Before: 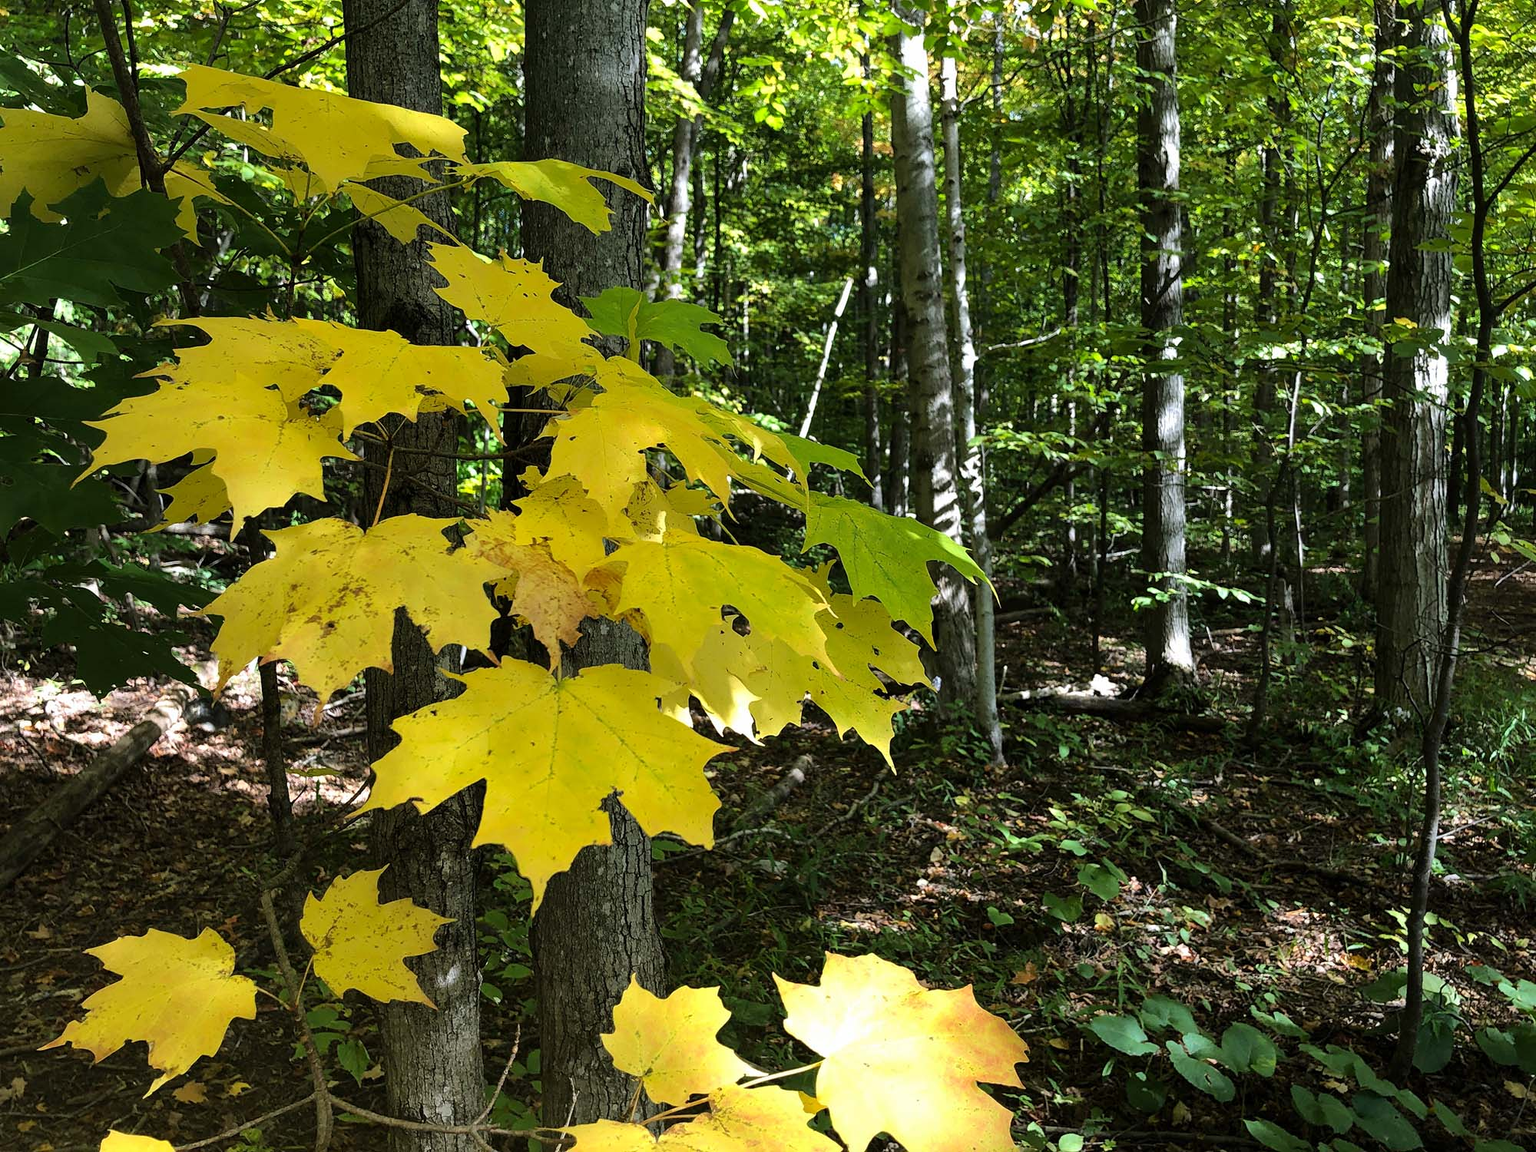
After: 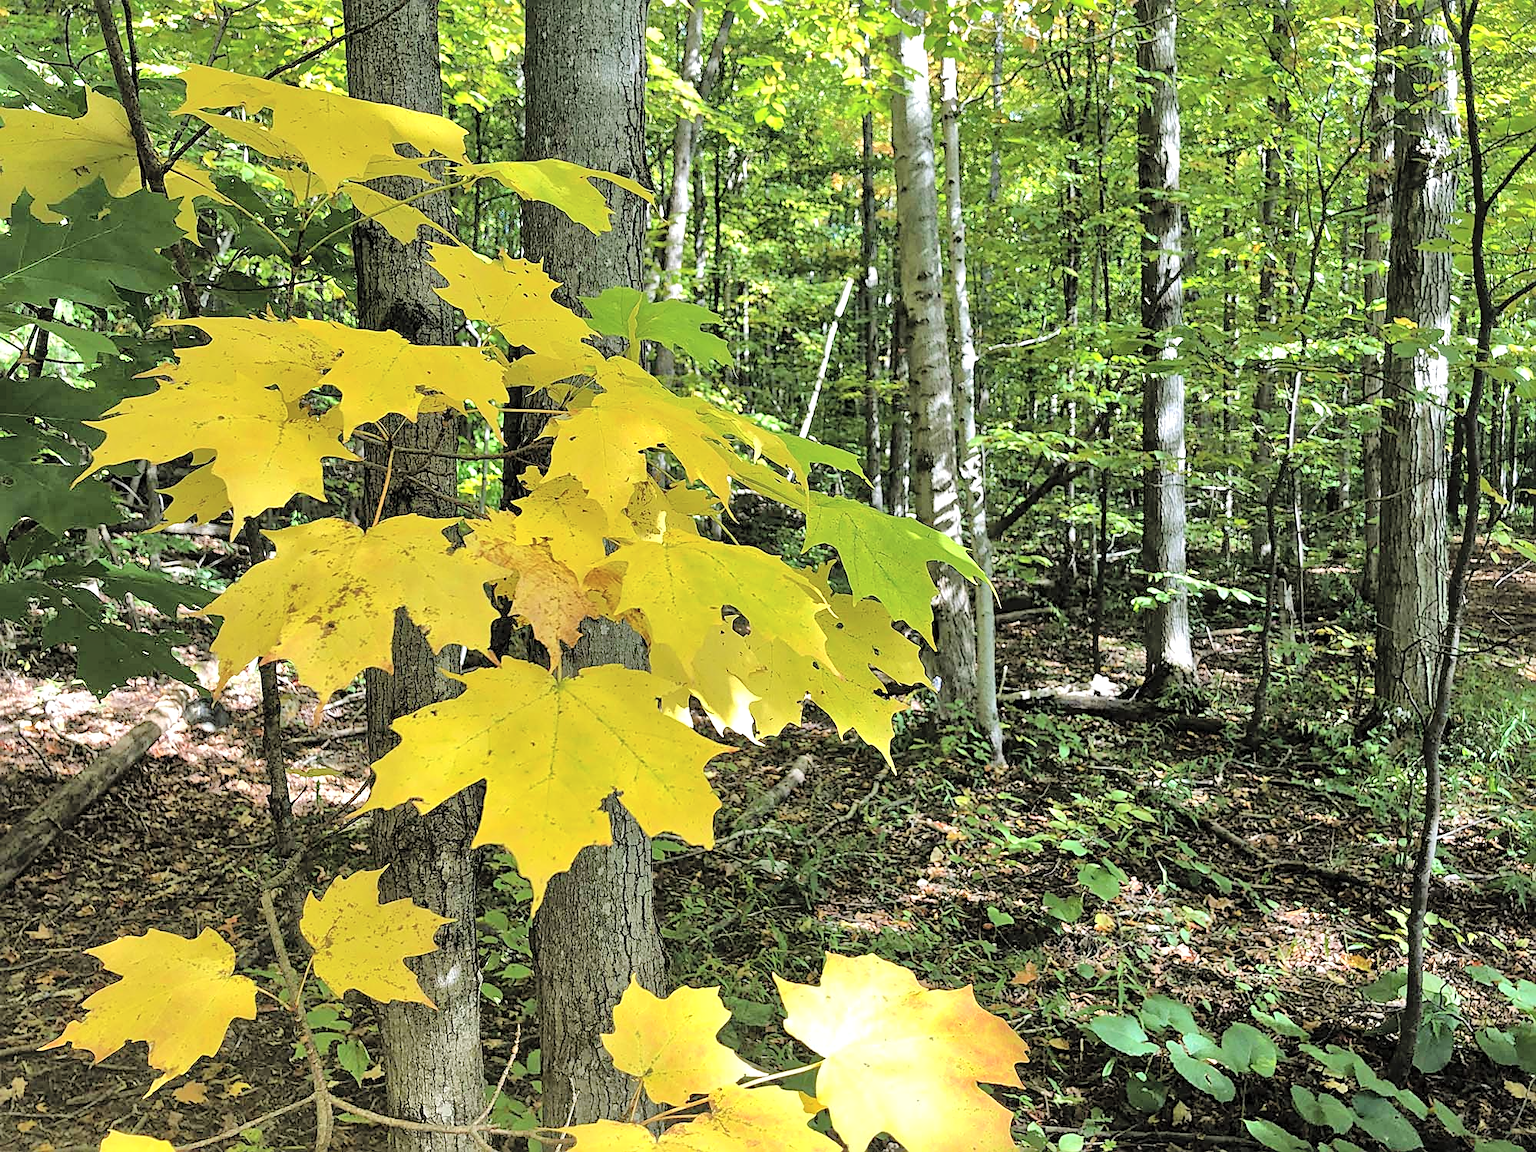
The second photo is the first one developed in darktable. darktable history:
sharpen: on, module defaults
tone equalizer: -7 EV 0.156 EV, -6 EV 0.605 EV, -5 EV 1.18 EV, -4 EV 1.34 EV, -3 EV 1.17 EV, -2 EV 0.6 EV, -1 EV 0.149 EV
contrast brightness saturation: brightness 0.28
local contrast: mode bilateral grid, contrast 19, coarseness 50, detail 132%, midtone range 0.2
